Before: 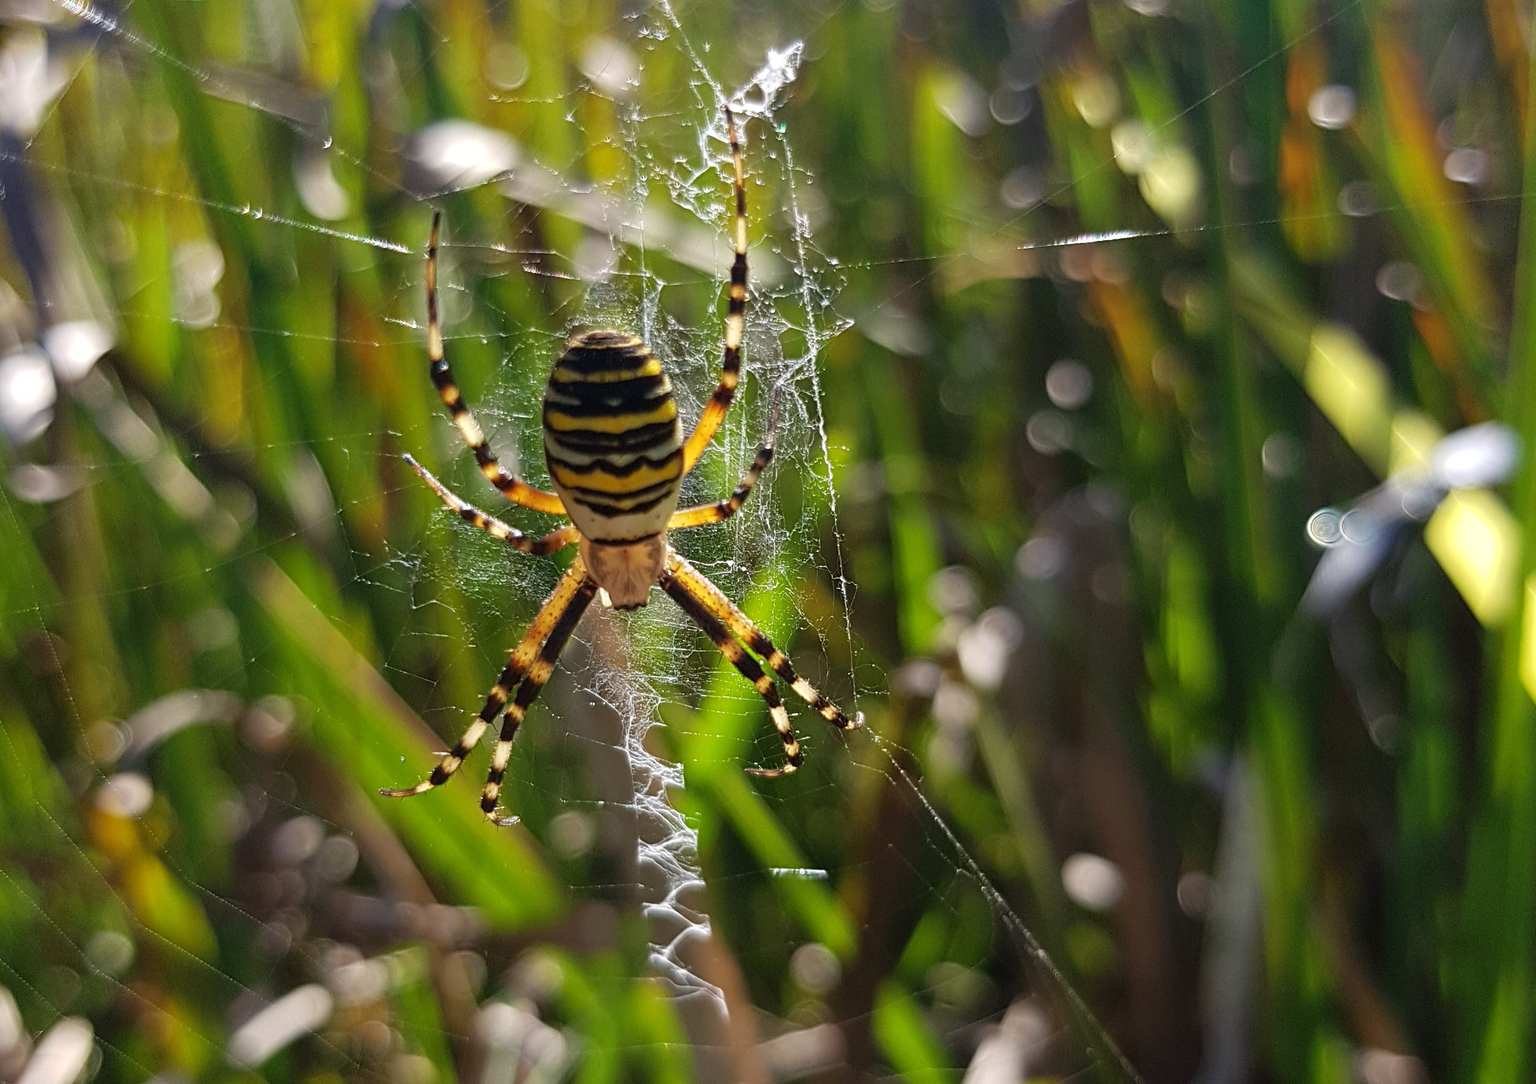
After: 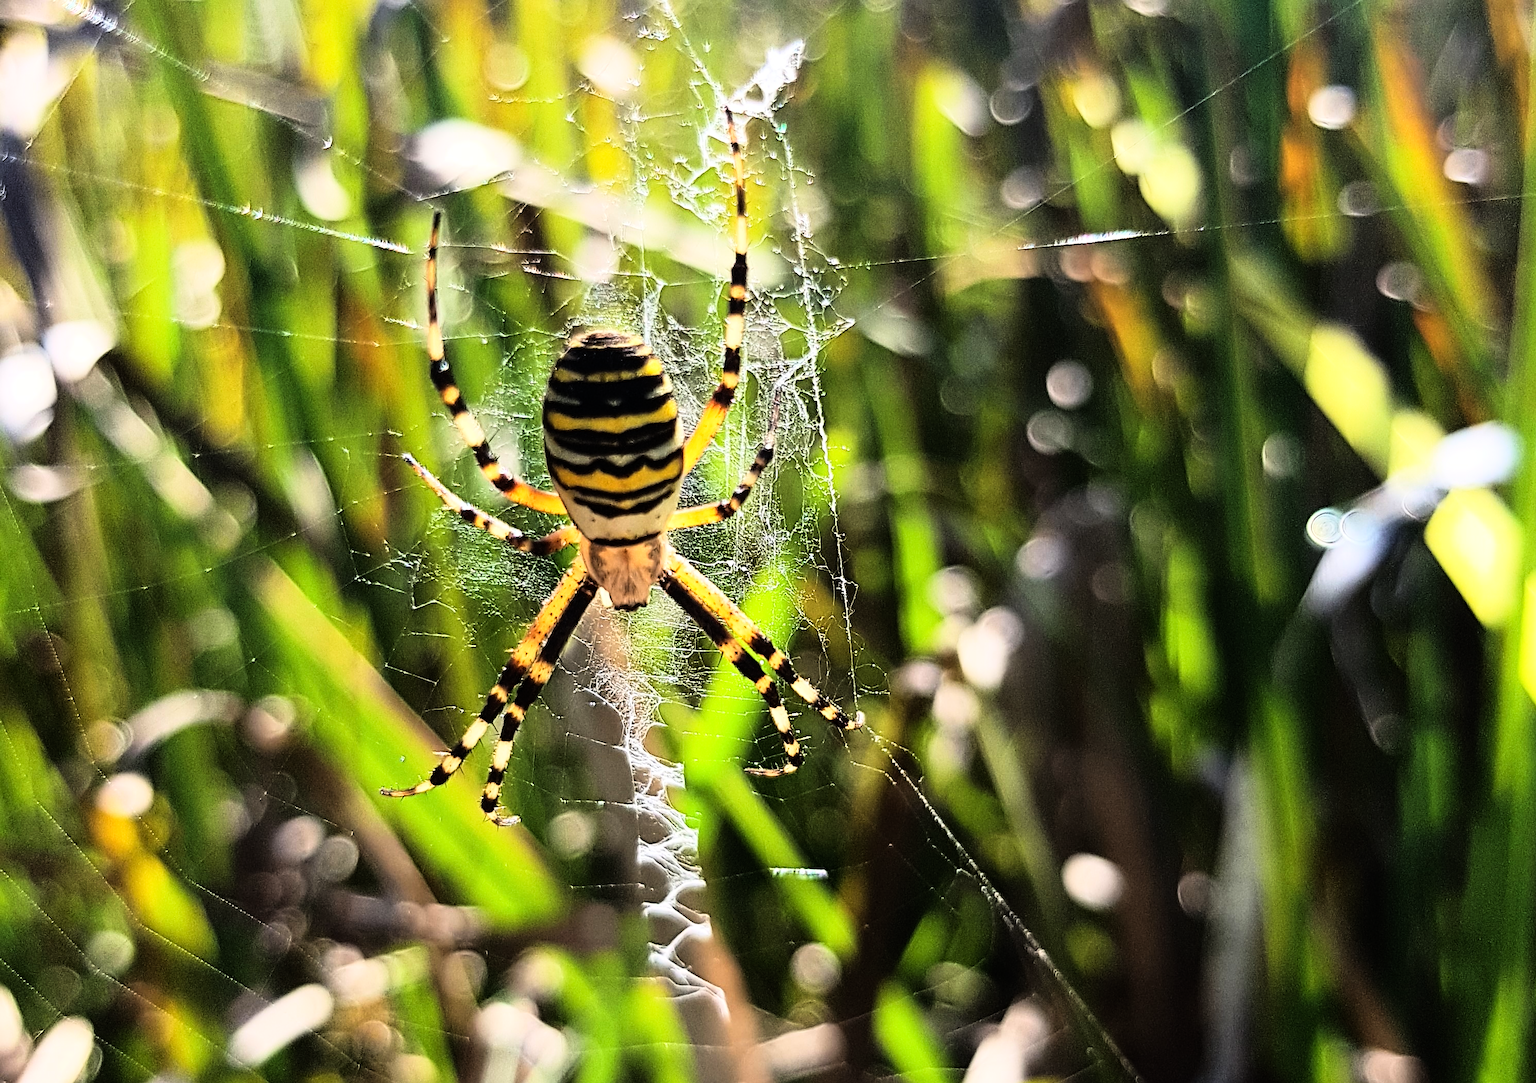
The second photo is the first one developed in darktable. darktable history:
sharpen: on, module defaults
rgb curve: curves: ch0 [(0, 0) (0.21, 0.15) (0.24, 0.21) (0.5, 0.75) (0.75, 0.96) (0.89, 0.99) (1, 1)]; ch1 [(0, 0.02) (0.21, 0.13) (0.25, 0.2) (0.5, 0.67) (0.75, 0.9) (0.89, 0.97) (1, 1)]; ch2 [(0, 0.02) (0.21, 0.13) (0.25, 0.2) (0.5, 0.67) (0.75, 0.9) (0.89, 0.97) (1, 1)], compensate middle gray true
